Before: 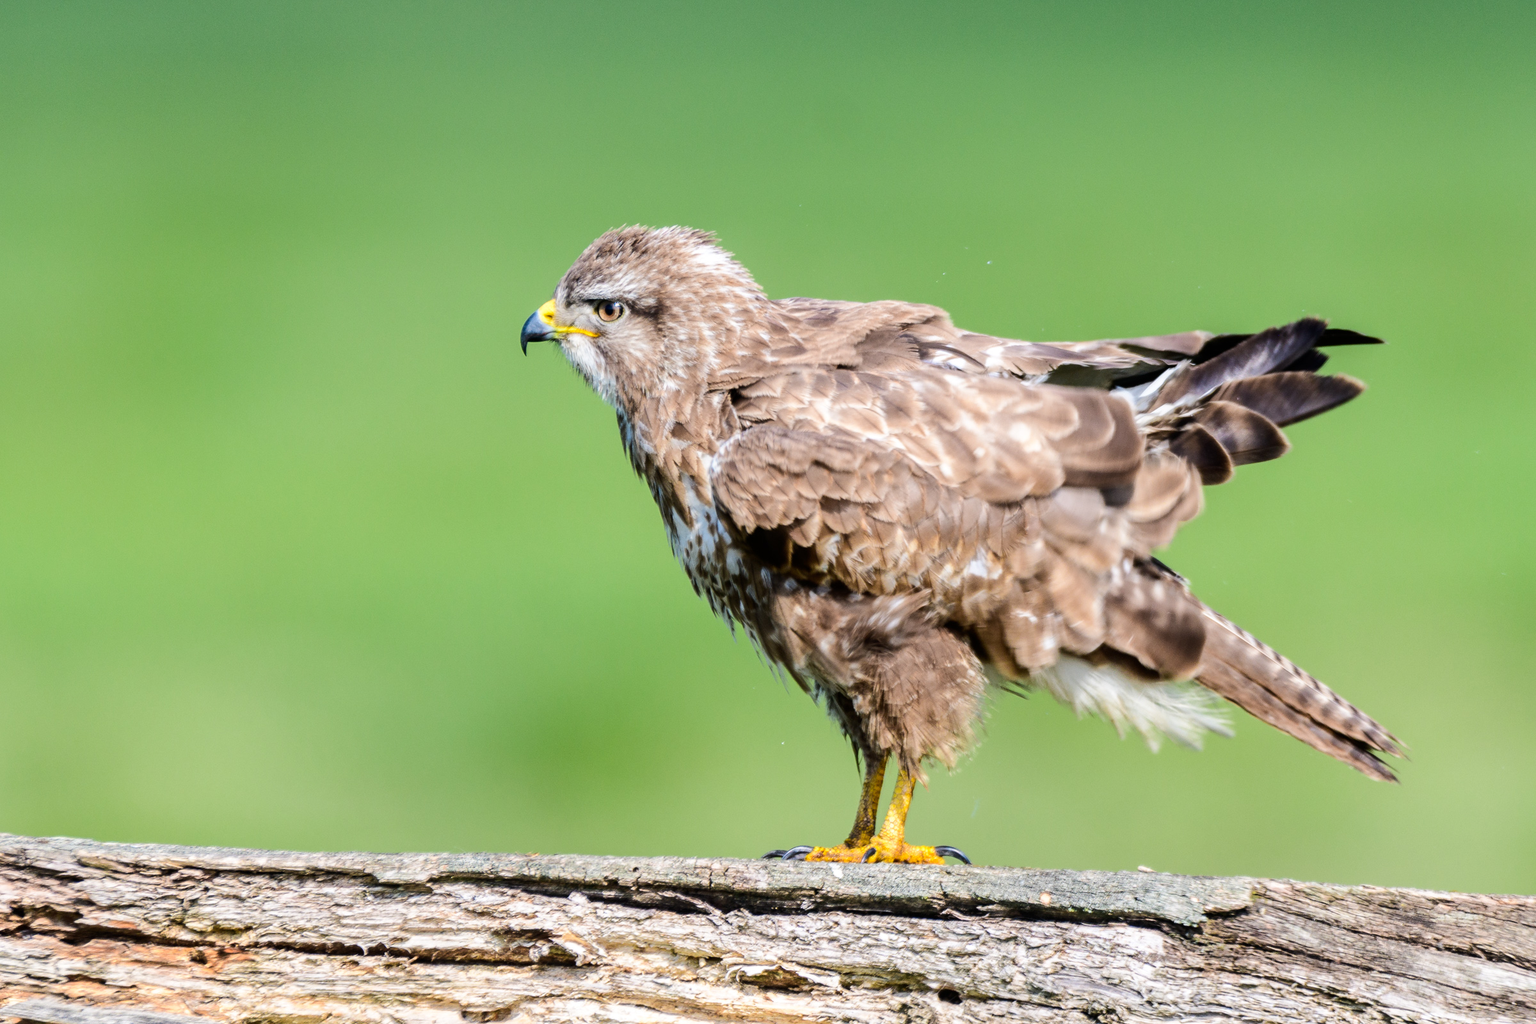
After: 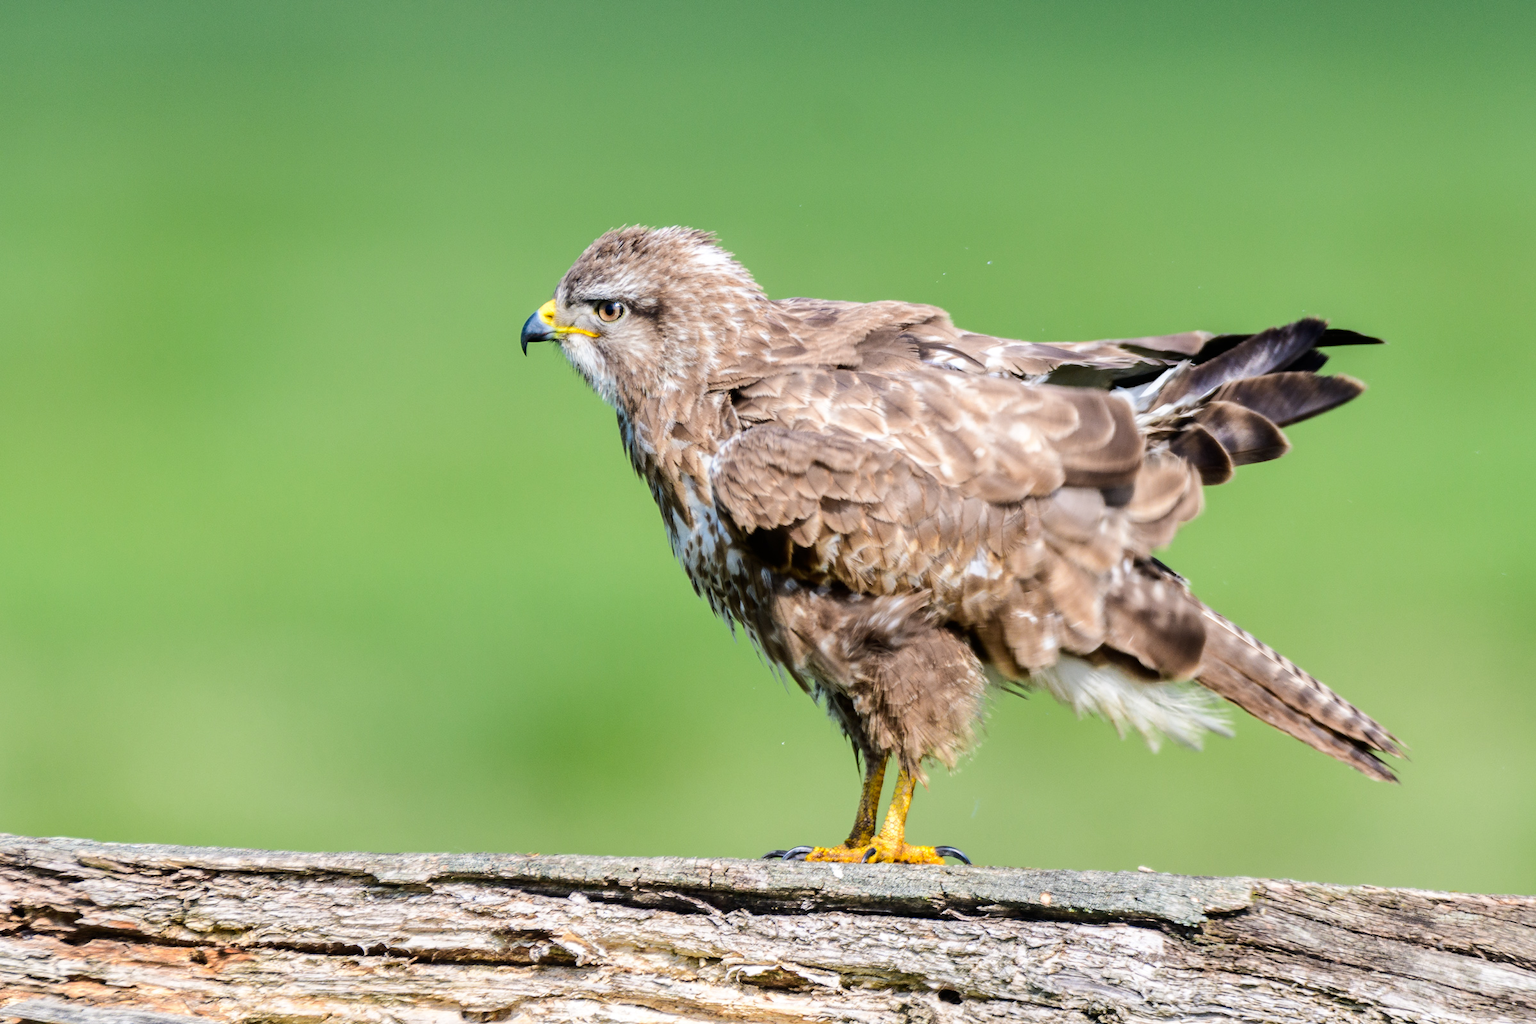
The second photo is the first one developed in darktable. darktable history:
shadows and highlights: shadows 75.44, highlights -23.39, soften with gaussian
